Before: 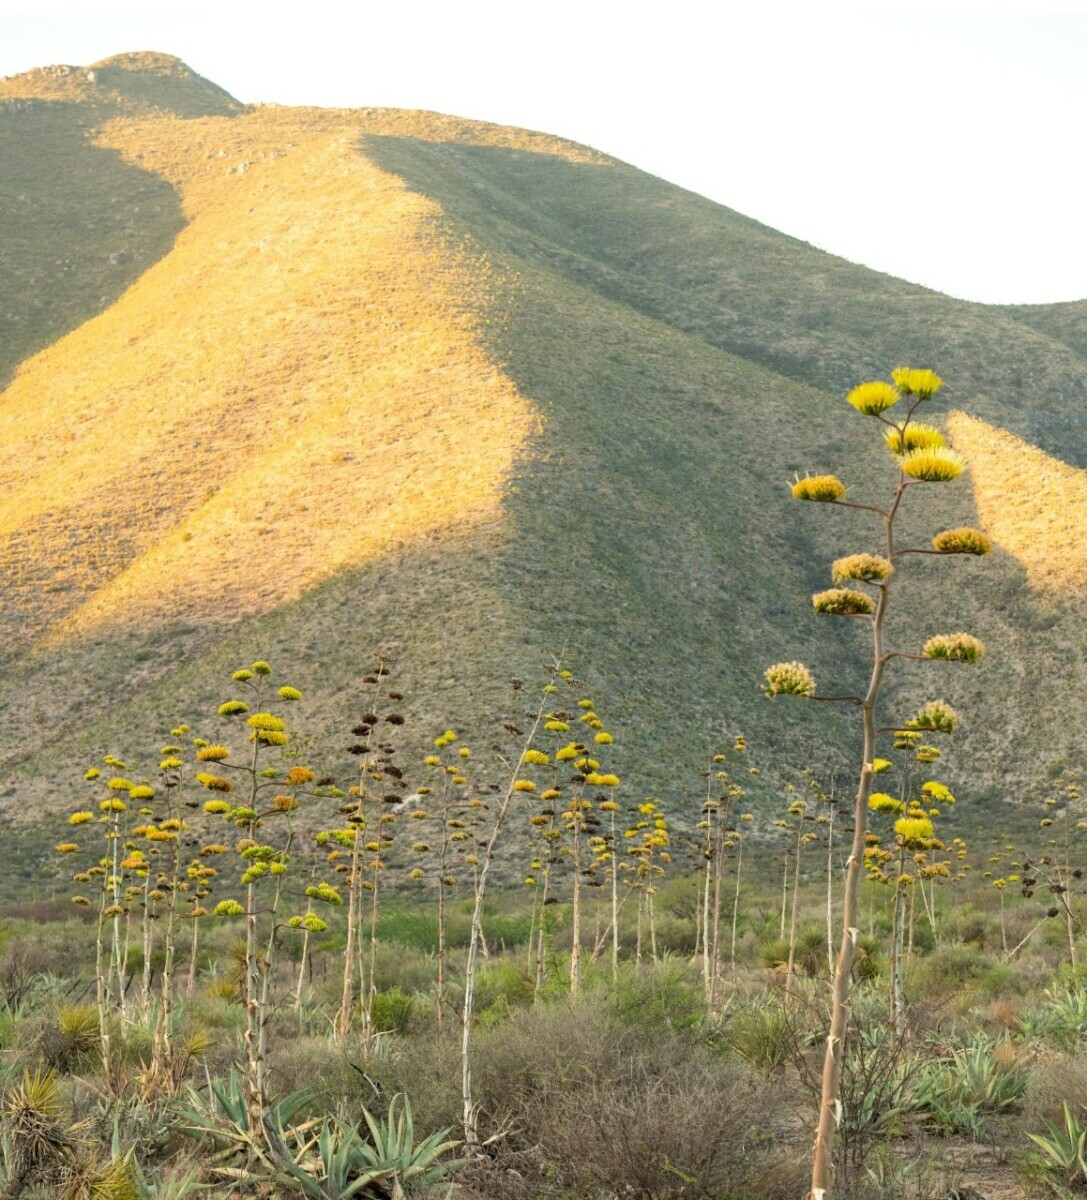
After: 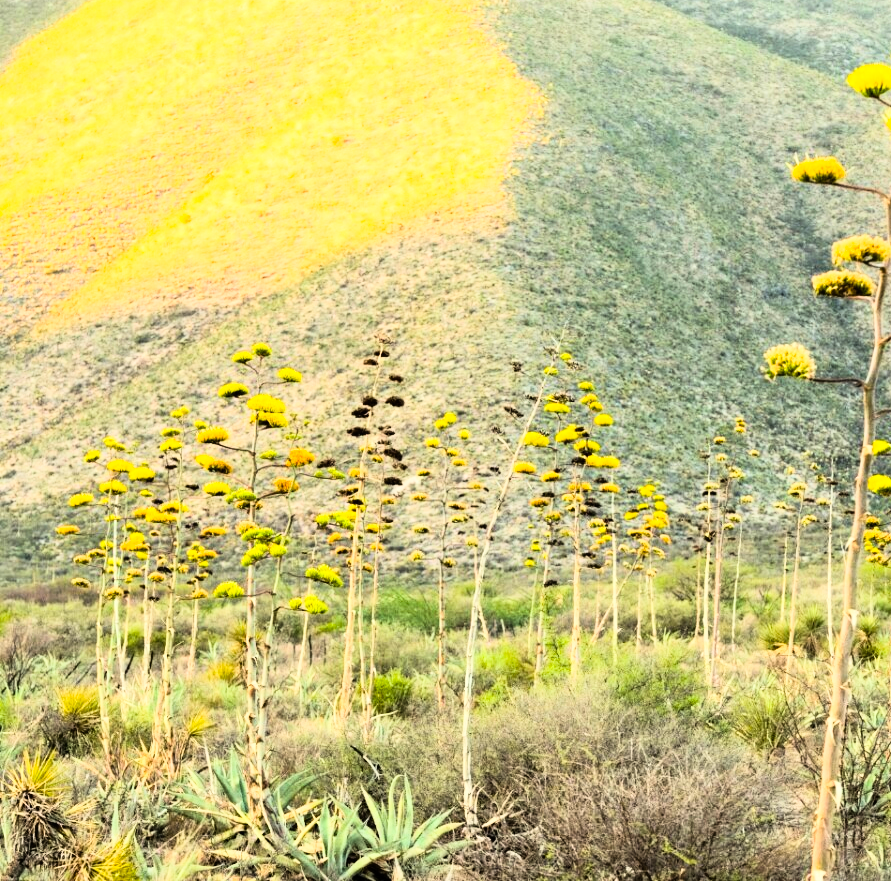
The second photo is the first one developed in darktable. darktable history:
color balance rgb: linear chroma grading › global chroma 10%, perceptual saturation grading › global saturation 5%, perceptual brilliance grading › global brilliance 4%, global vibrance 7%, saturation formula JzAzBz (2021)
crop: top 26.531%, right 17.959%
rgb curve: curves: ch0 [(0, 0) (0.21, 0.15) (0.24, 0.21) (0.5, 0.75) (0.75, 0.96) (0.89, 0.99) (1, 1)]; ch1 [(0, 0.02) (0.21, 0.13) (0.25, 0.2) (0.5, 0.67) (0.75, 0.9) (0.89, 0.97) (1, 1)]; ch2 [(0, 0.02) (0.21, 0.13) (0.25, 0.2) (0.5, 0.67) (0.75, 0.9) (0.89, 0.97) (1, 1)], compensate middle gray true
